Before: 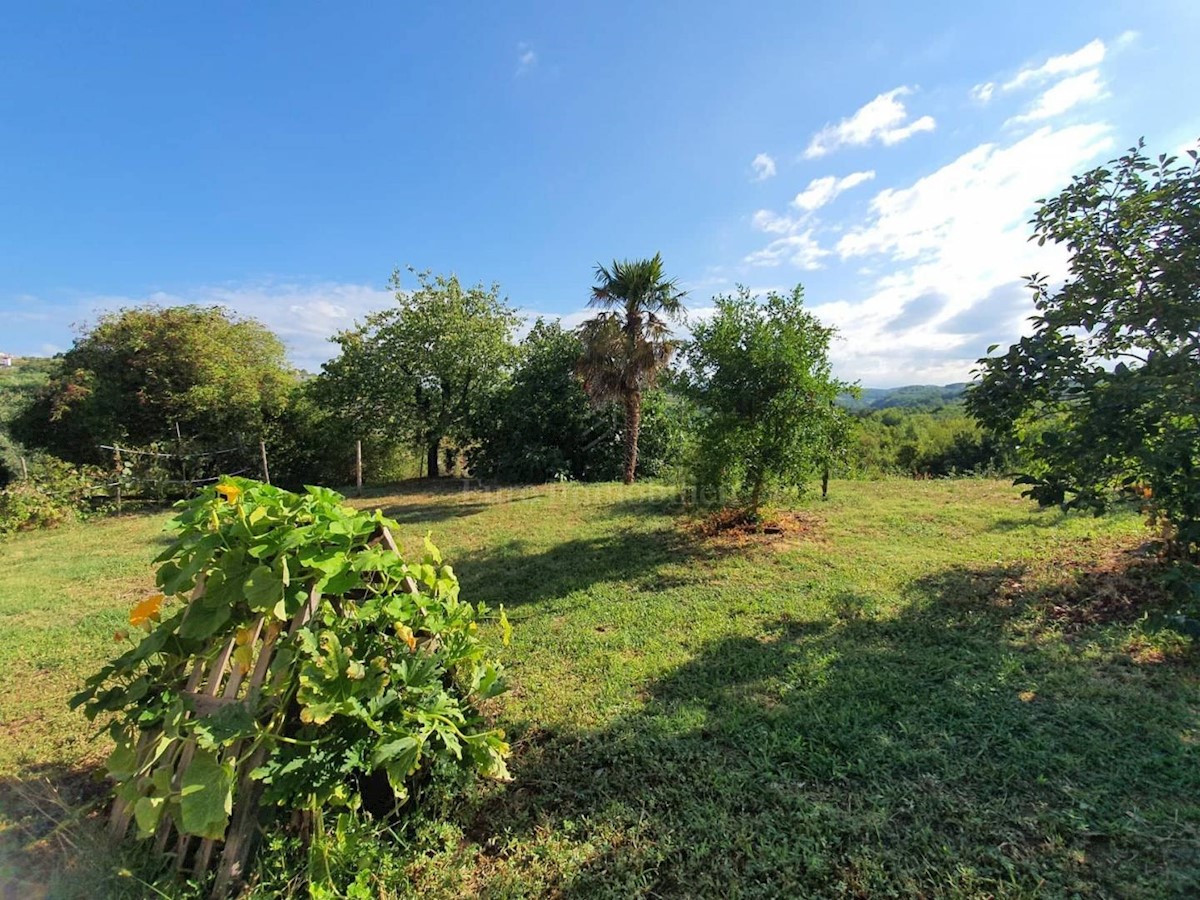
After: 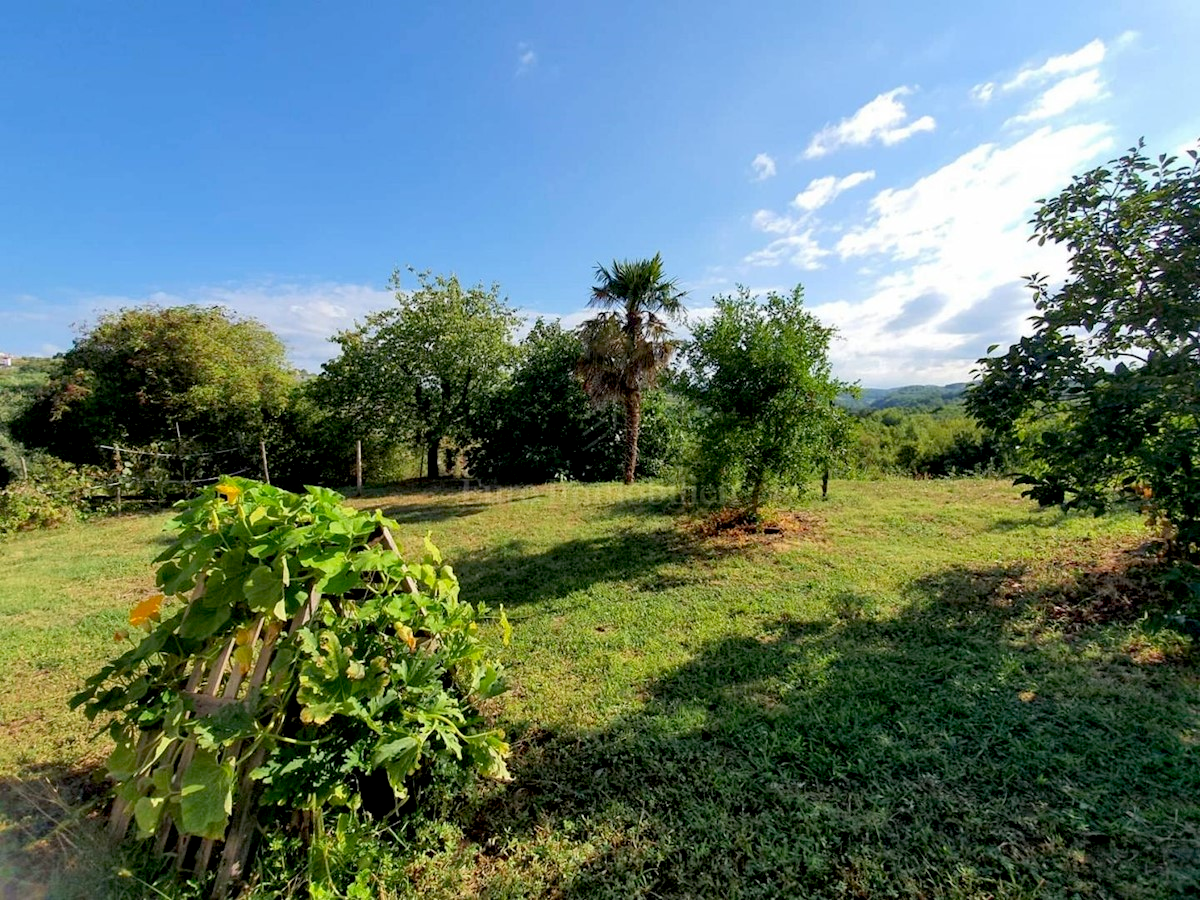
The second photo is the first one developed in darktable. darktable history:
exposure: black level correction 0.014, compensate highlight preservation false
